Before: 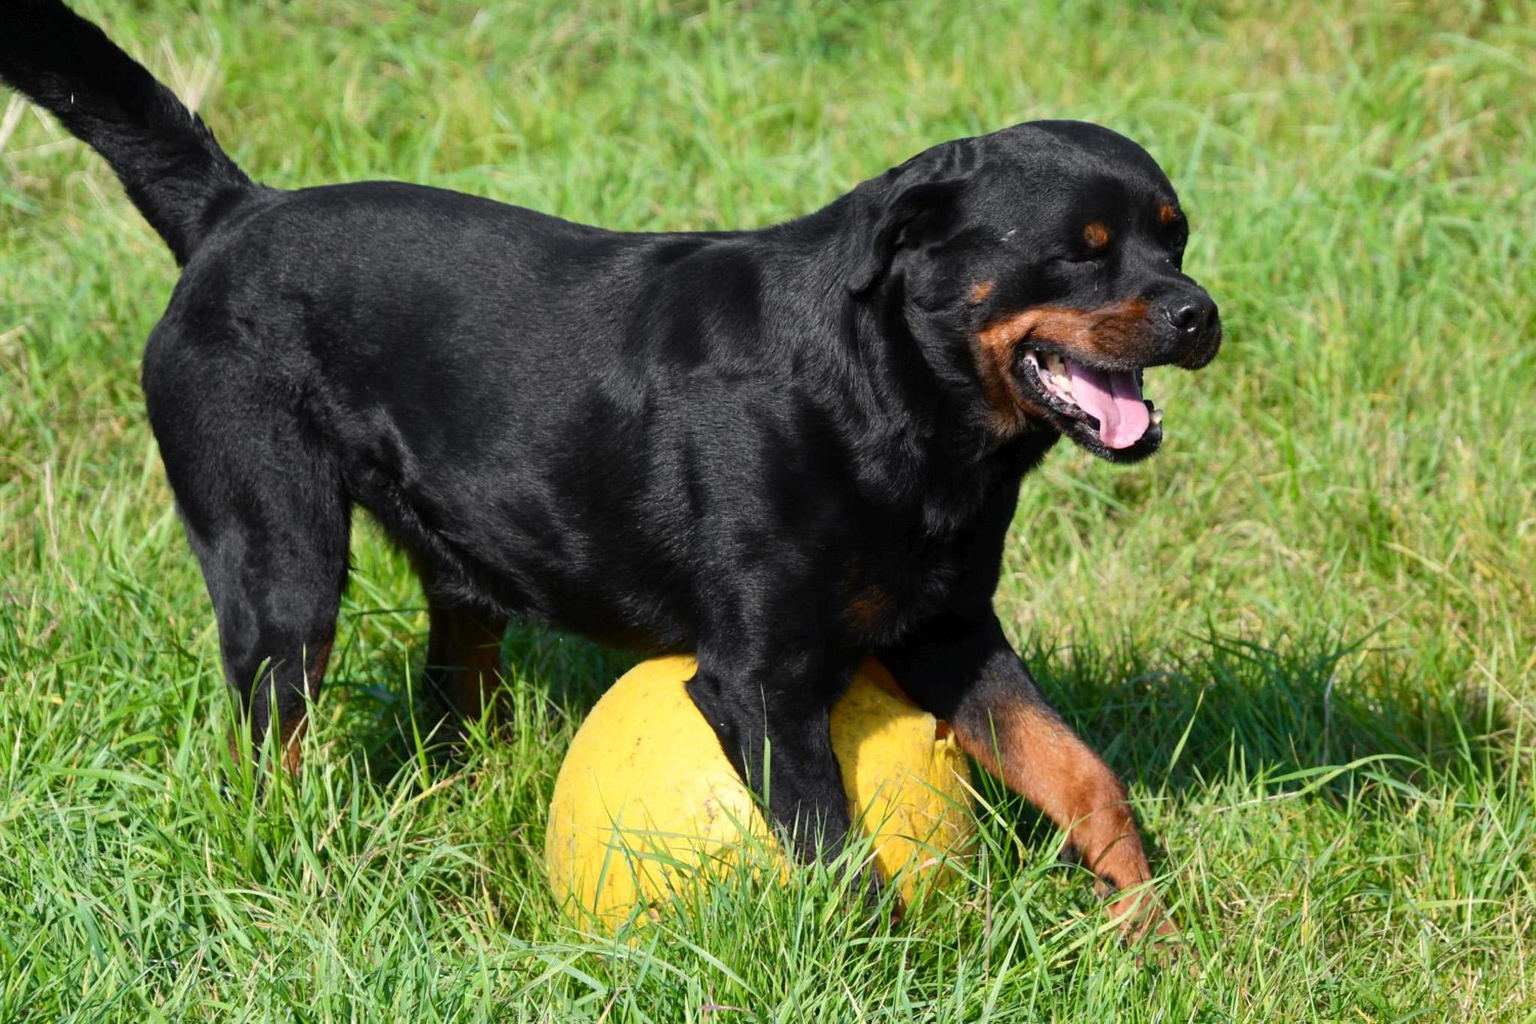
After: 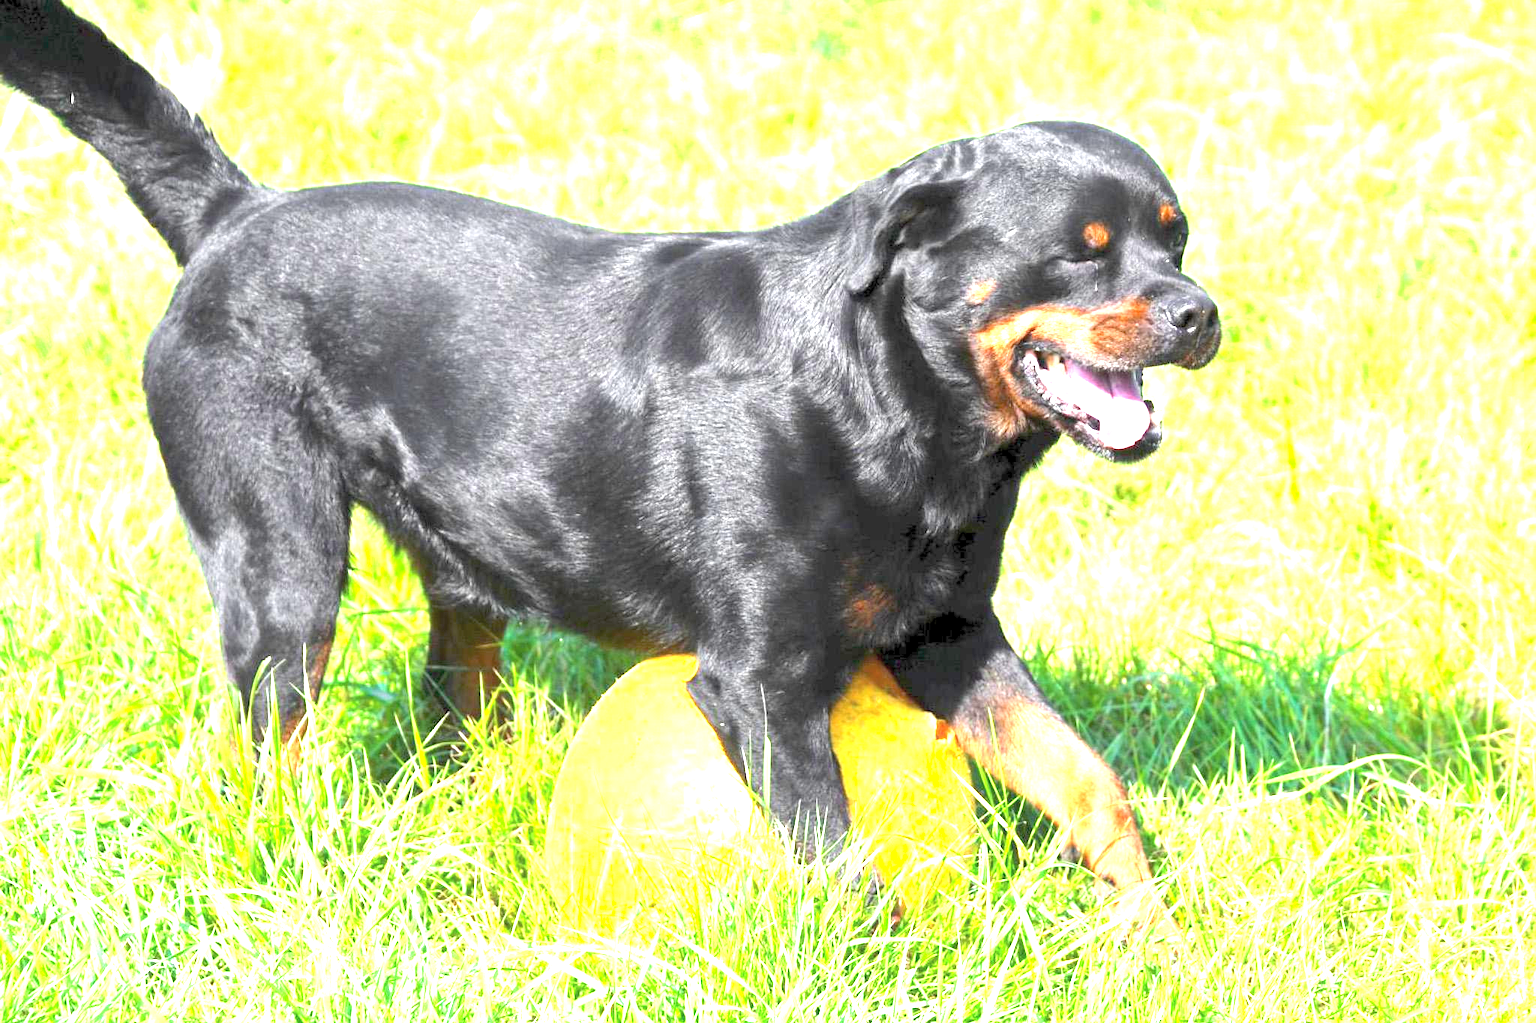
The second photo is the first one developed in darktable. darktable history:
contrast brightness saturation: brightness 0.144
exposure: exposure 2.951 EV, compensate highlight preservation false
